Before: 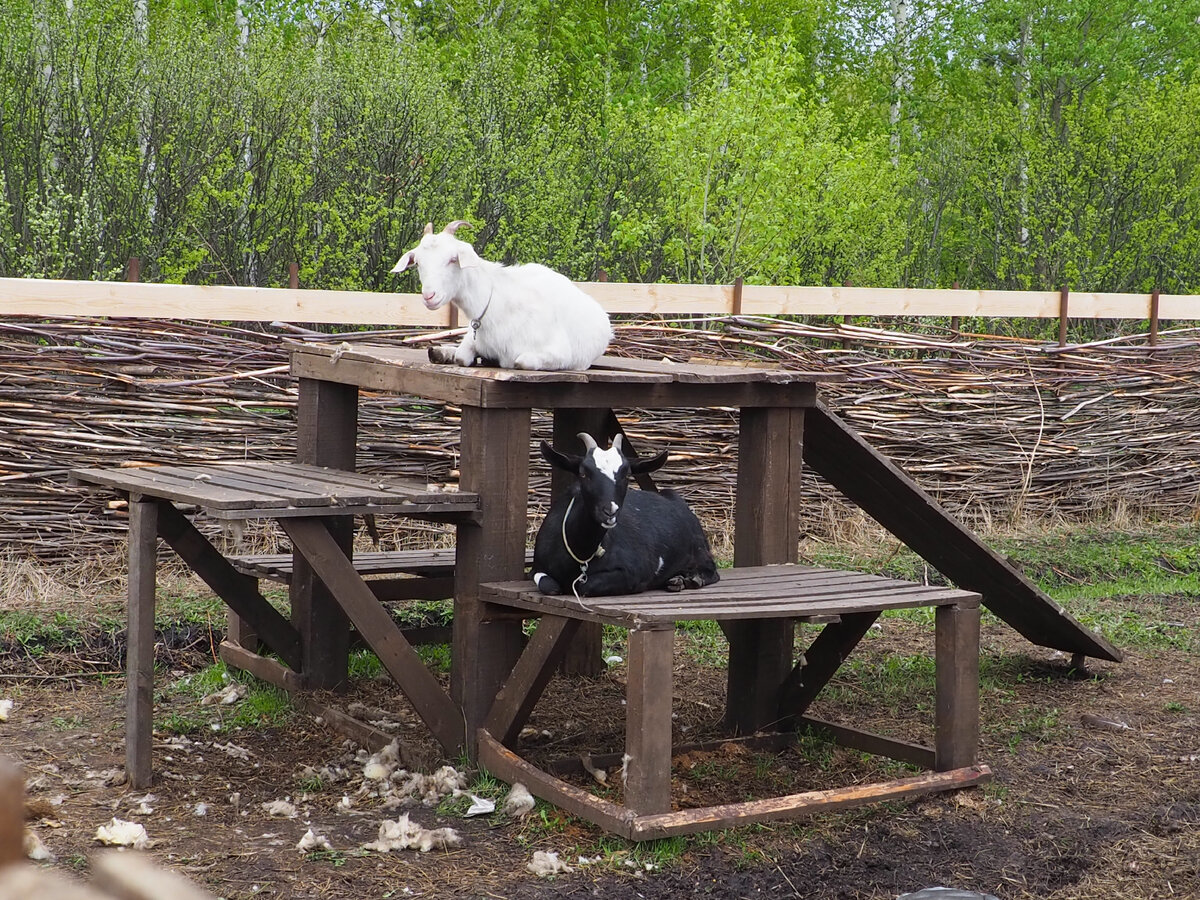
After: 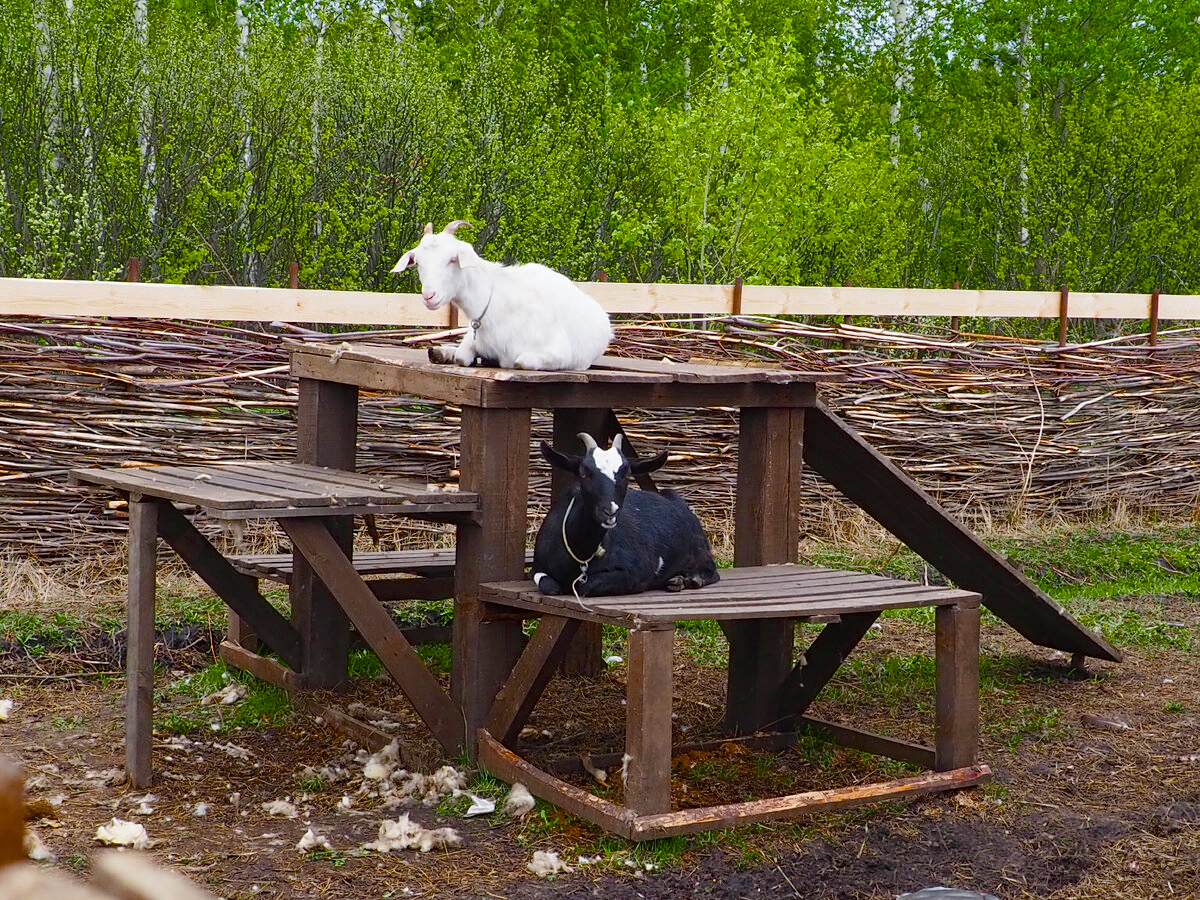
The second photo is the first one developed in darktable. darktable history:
color balance rgb: global offset › hue 169.86°, linear chroma grading › global chroma 7.564%, perceptual saturation grading › global saturation 35.114%, perceptual saturation grading › highlights -29.922%, perceptual saturation grading › shadows 34.678%, global vibrance 1.107%, saturation formula JzAzBz (2021)
